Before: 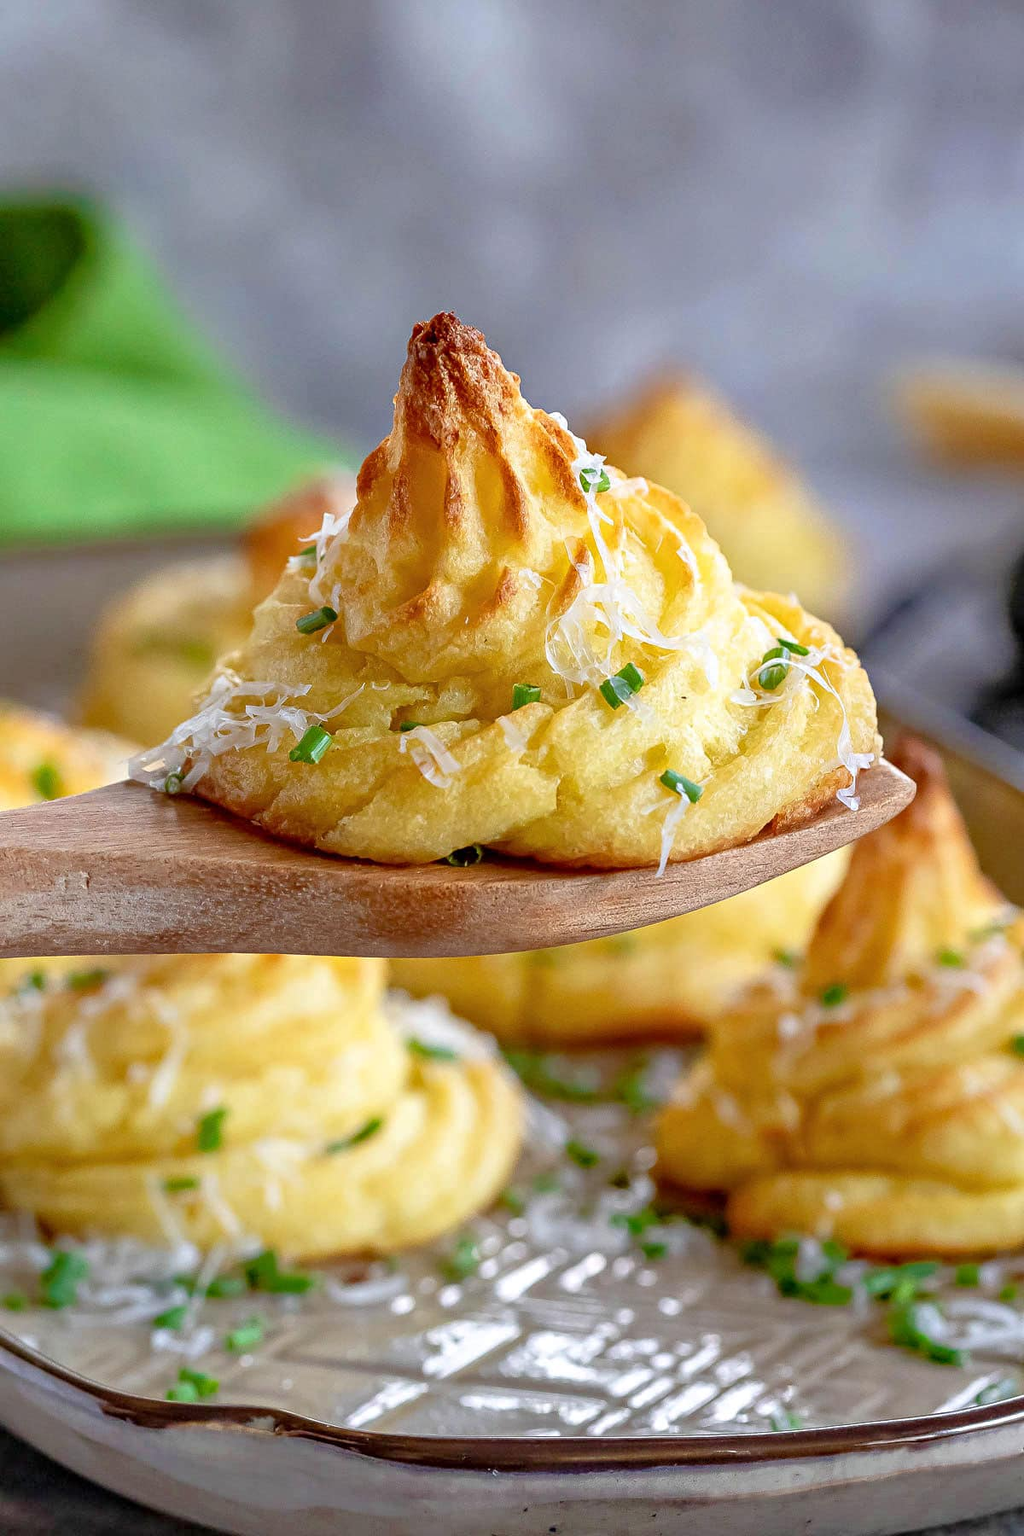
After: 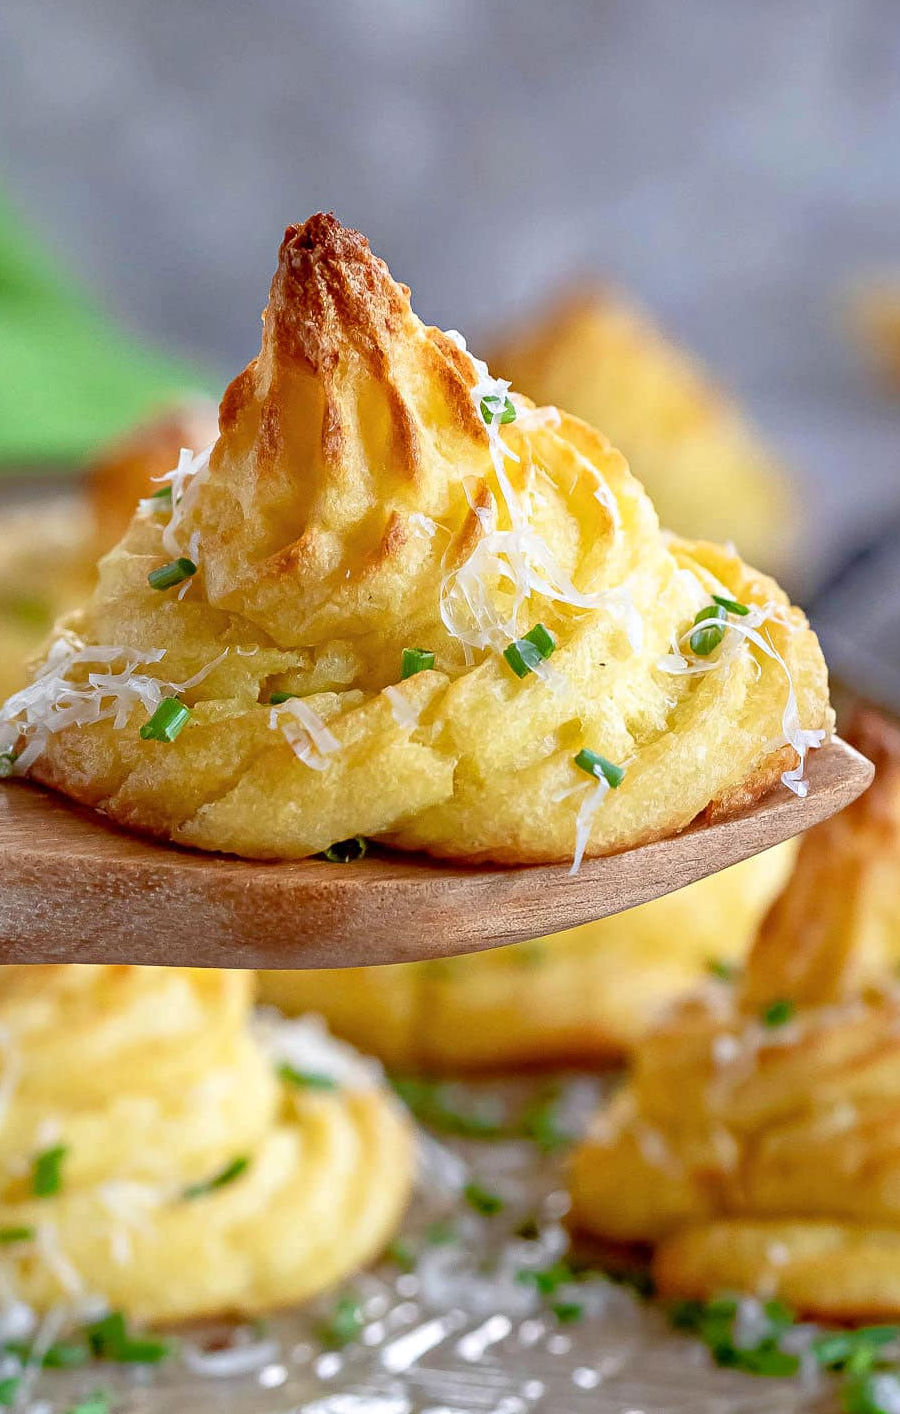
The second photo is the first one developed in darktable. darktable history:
crop: left 16.594%, top 8.524%, right 8.376%, bottom 12.68%
